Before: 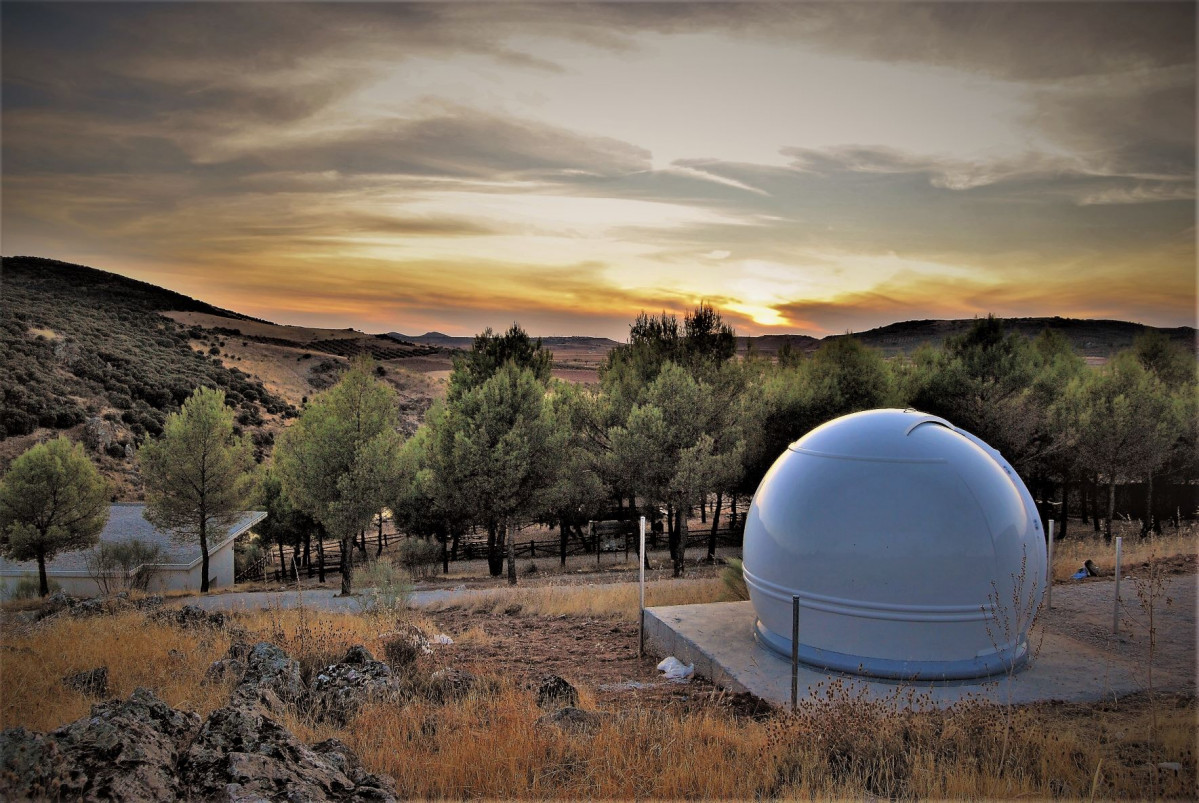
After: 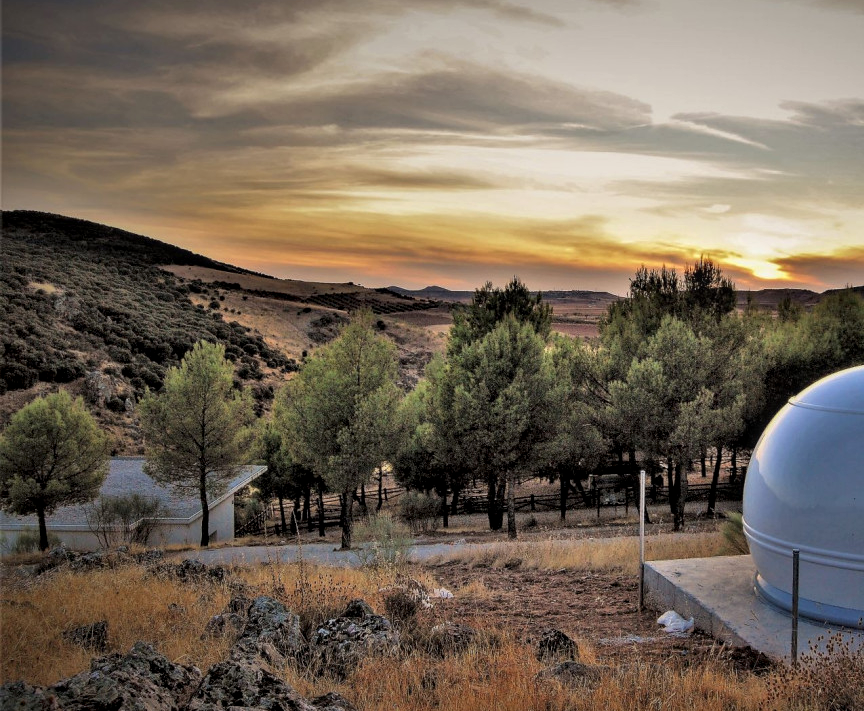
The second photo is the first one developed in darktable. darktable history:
crop: top 5.78%, right 27.879%, bottom 5.671%
local contrast: on, module defaults
